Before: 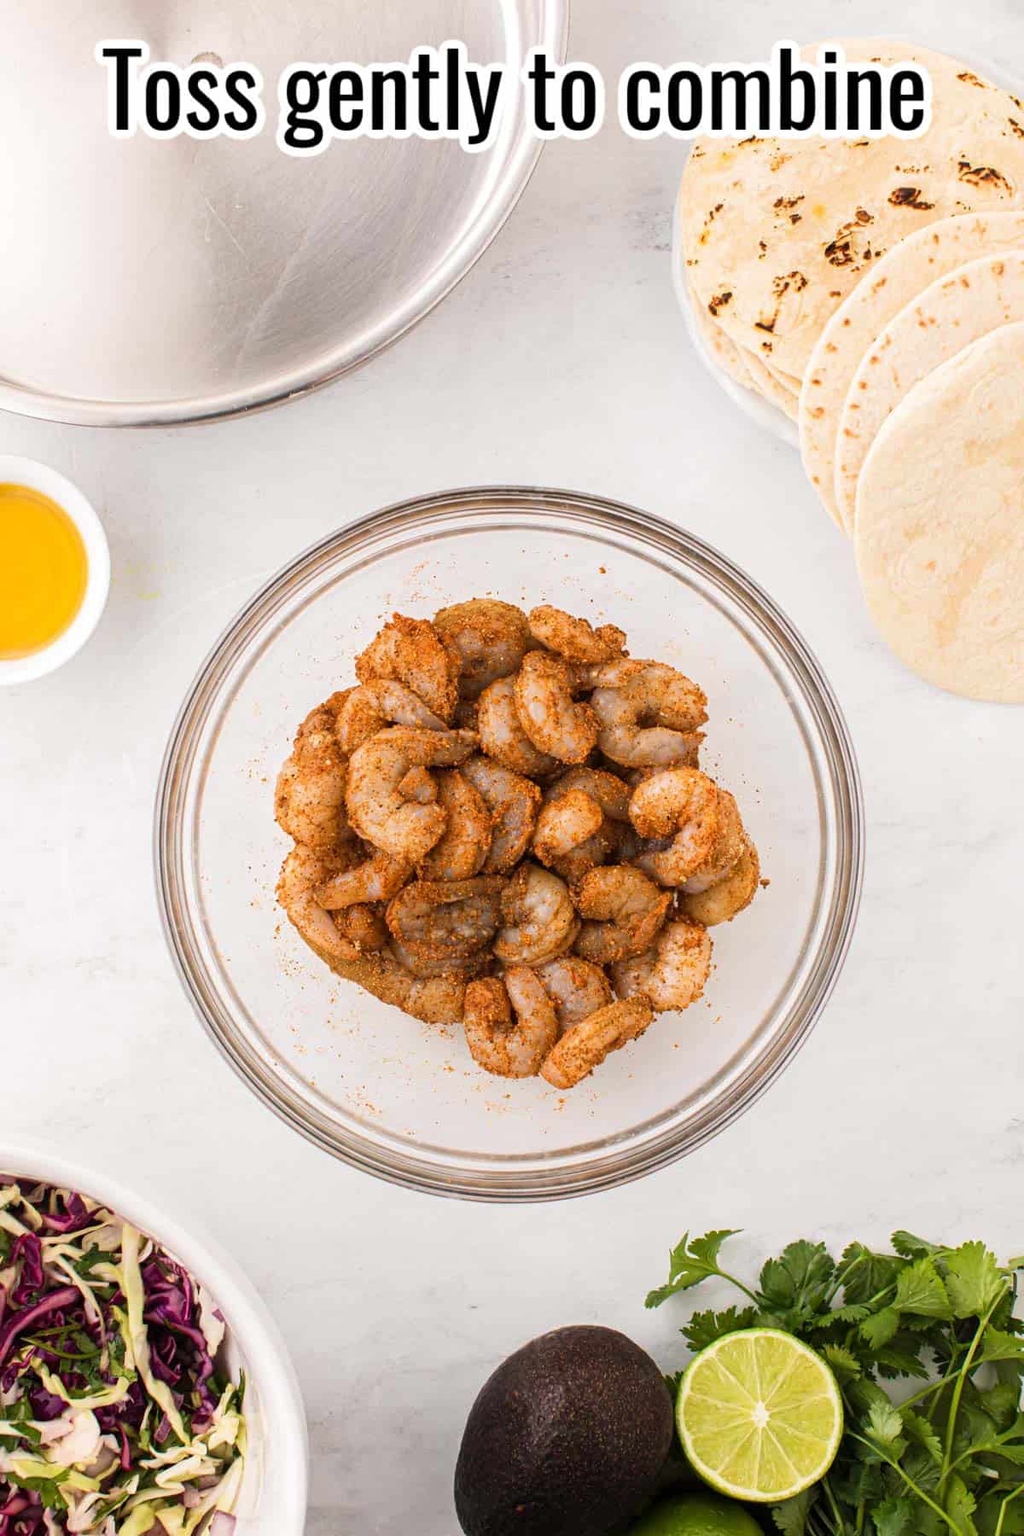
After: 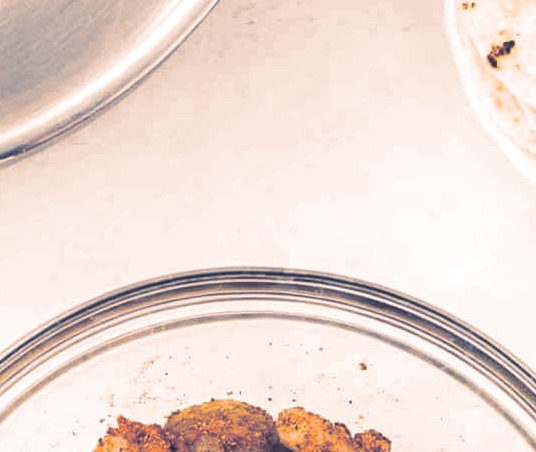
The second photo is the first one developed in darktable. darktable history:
exposure: exposure 0.2 EV, compensate highlight preservation false
split-toning: shadows › hue 226.8°, shadows › saturation 0.56, highlights › hue 28.8°, balance -40, compress 0%
crop: left 28.64%, top 16.832%, right 26.637%, bottom 58.055%
